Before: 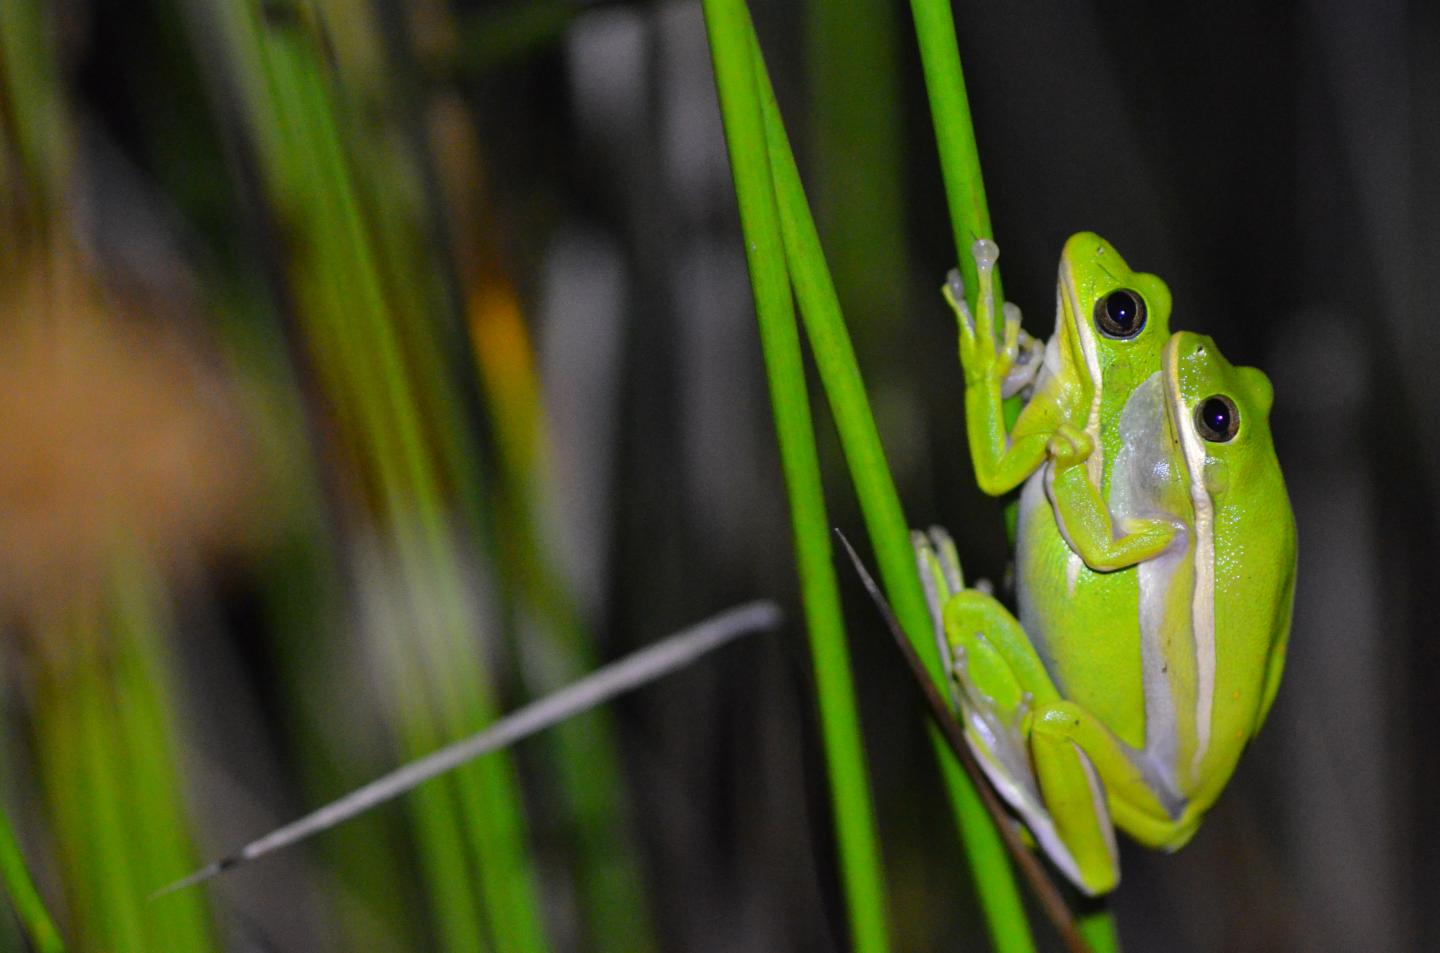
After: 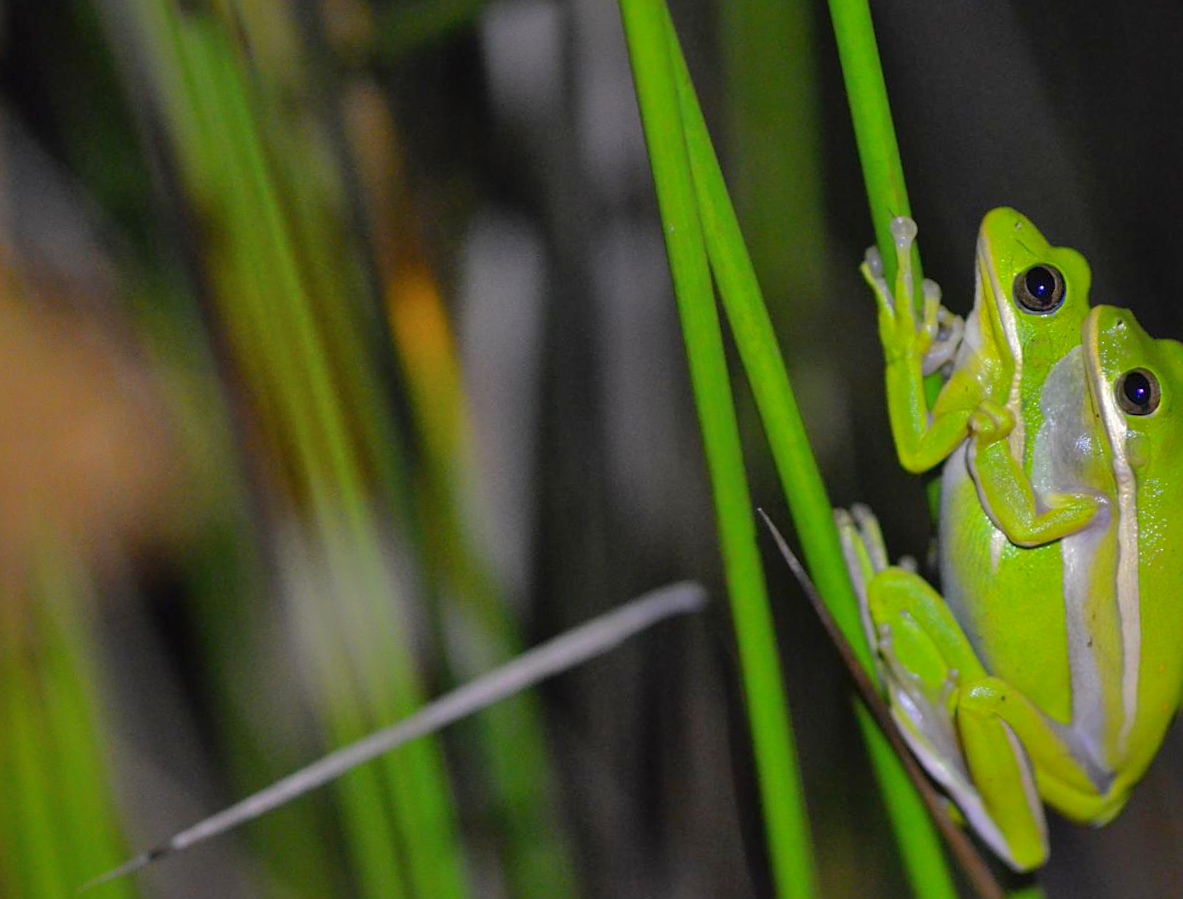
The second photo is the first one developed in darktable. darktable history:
crop and rotate: angle 1°, left 4.281%, top 0.642%, right 11.383%, bottom 2.486%
shadows and highlights: highlights -60
sharpen: amount 0.2
